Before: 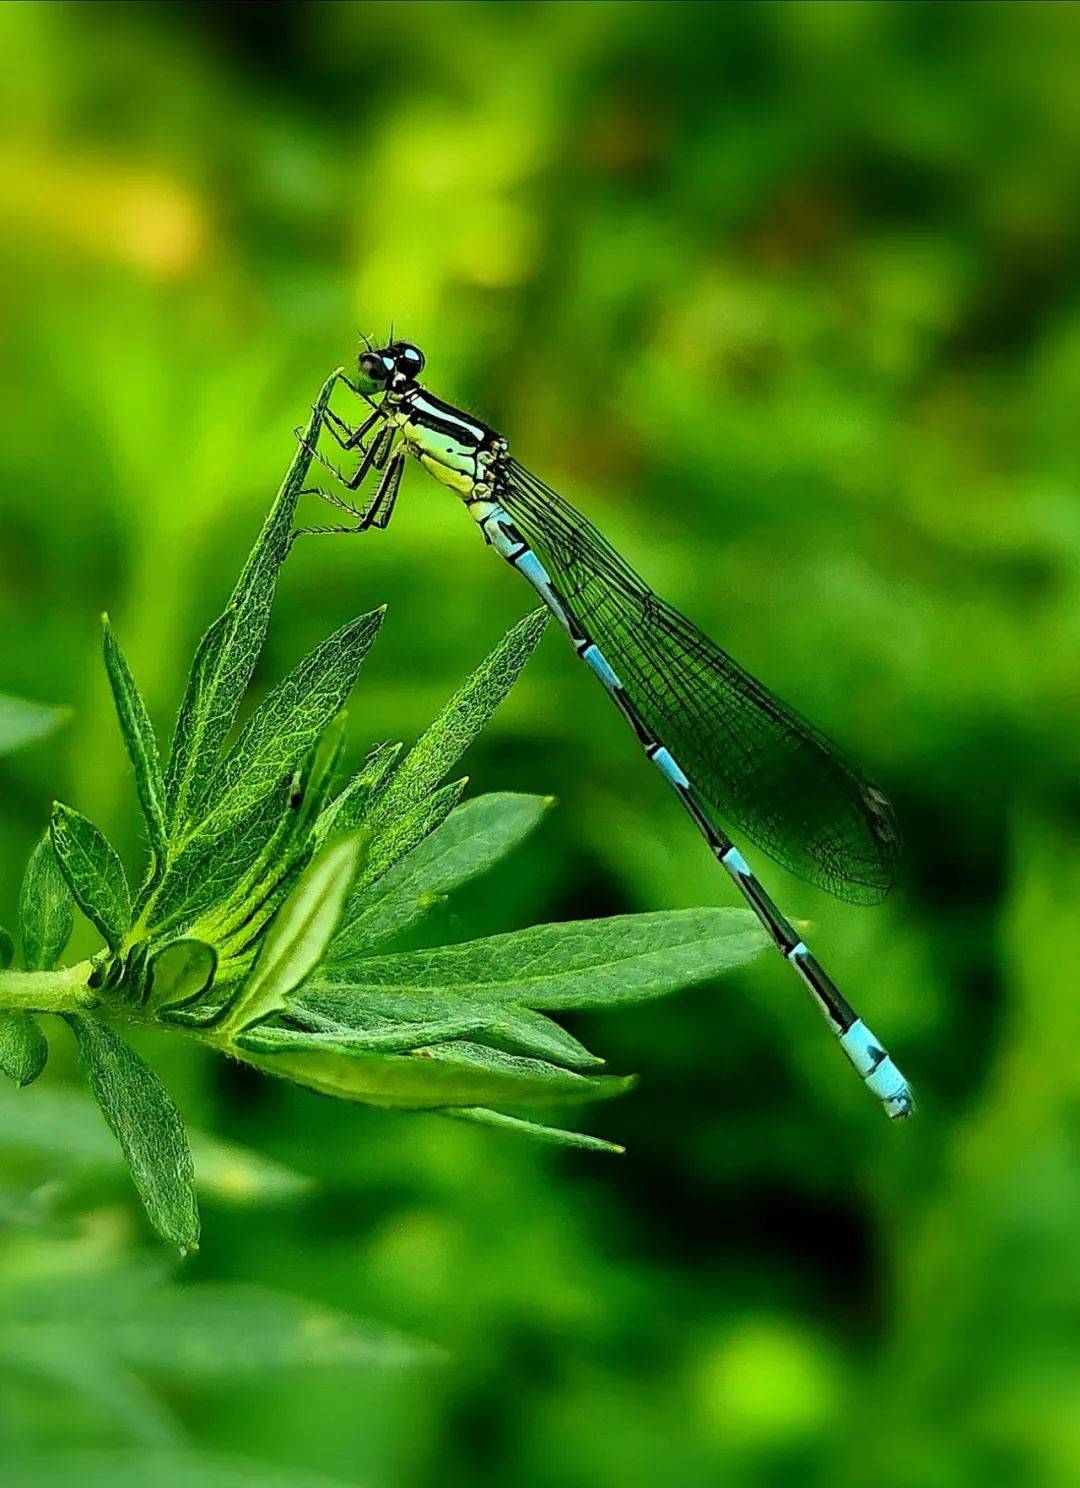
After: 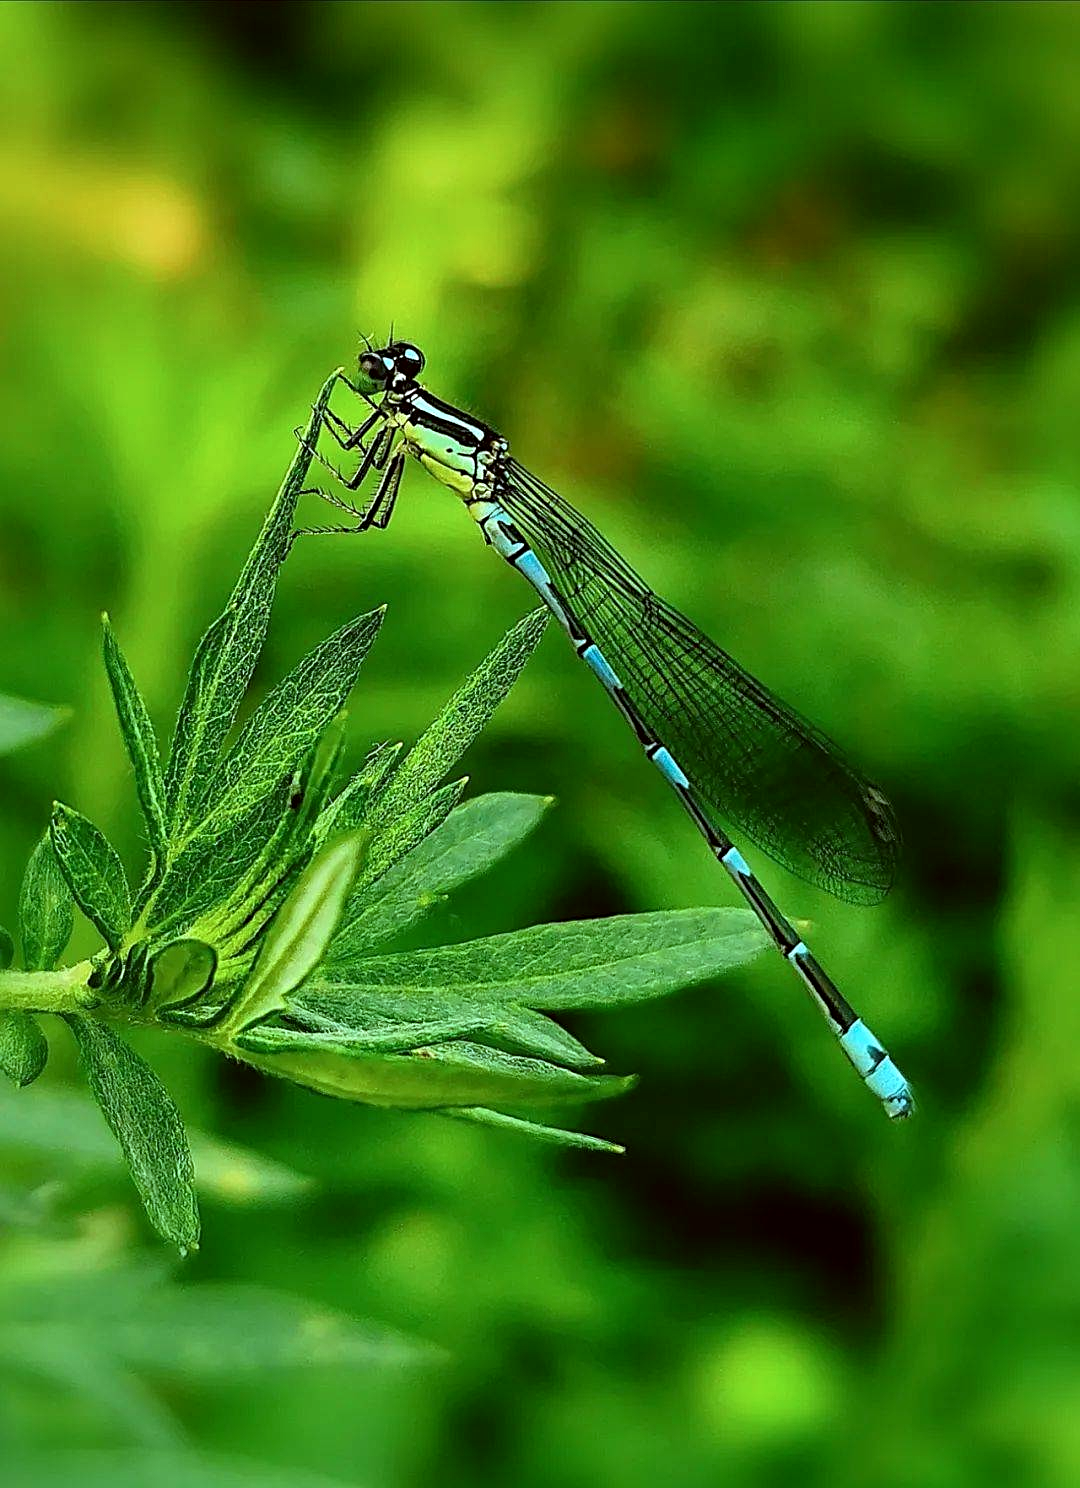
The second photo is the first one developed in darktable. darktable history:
sharpen: radius 2.208, amount 0.379, threshold 0.098
color correction: highlights a* -3.15, highlights b* -6.94, shadows a* 3.1, shadows b* 5.51
